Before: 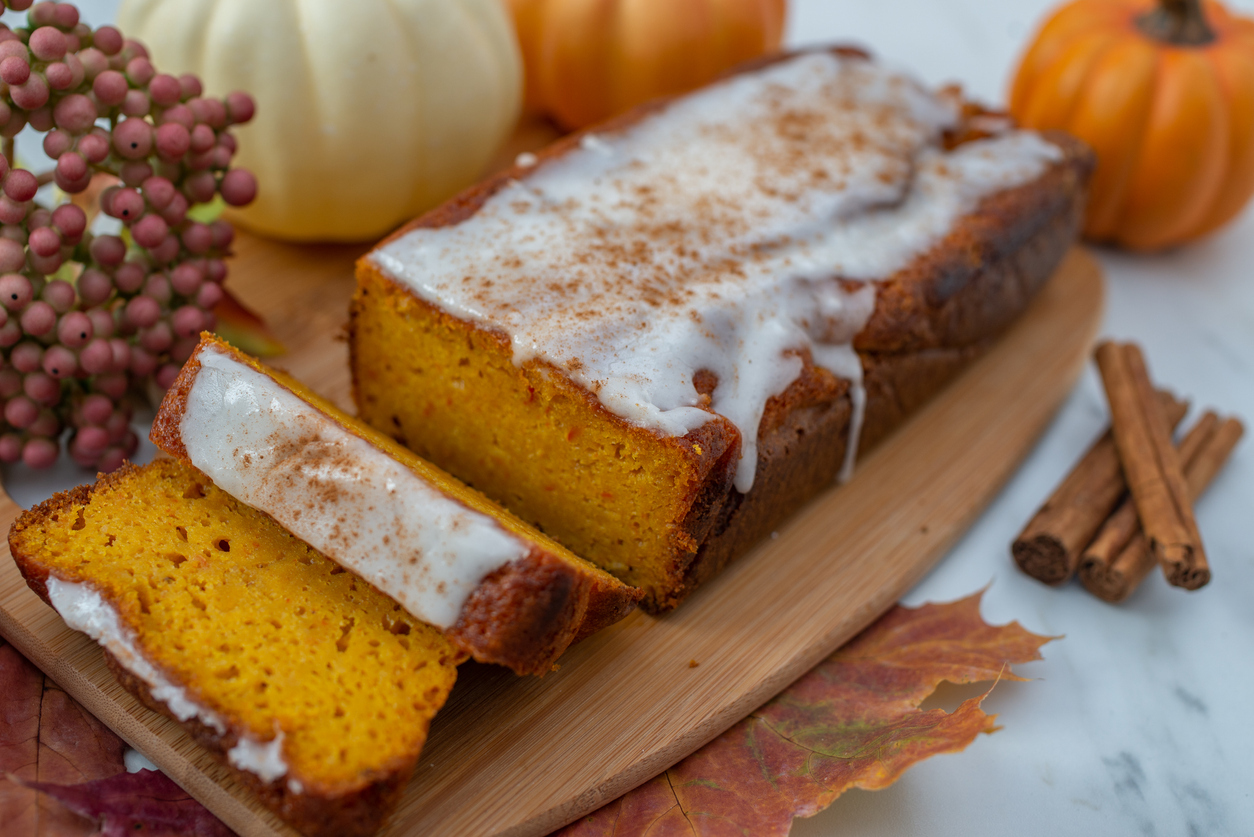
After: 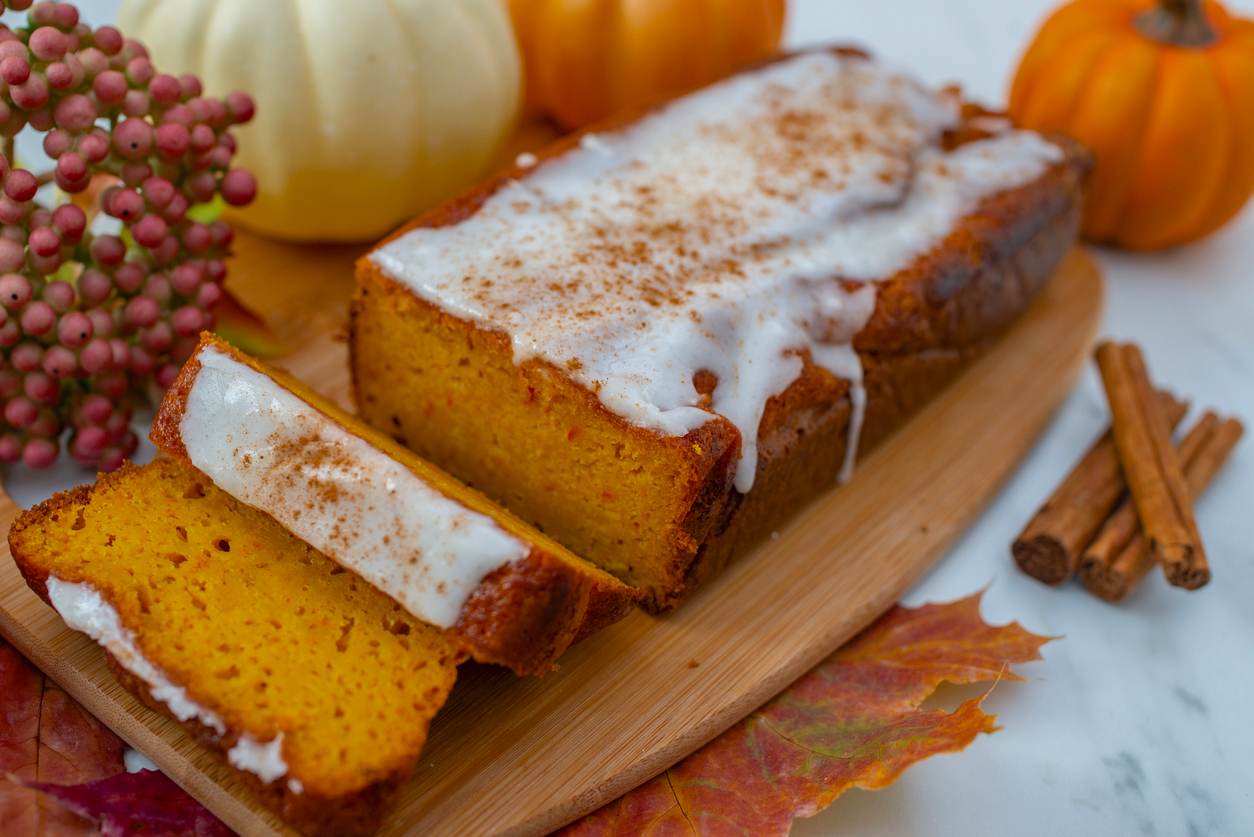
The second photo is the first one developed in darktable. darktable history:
color balance rgb: perceptual saturation grading › global saturation 15.072%, perceptual brilliance grading › global brilliance 11.727%, global vibrance -8.308%, contrast -13.565%, saturation formula JzAzBz (2021)
